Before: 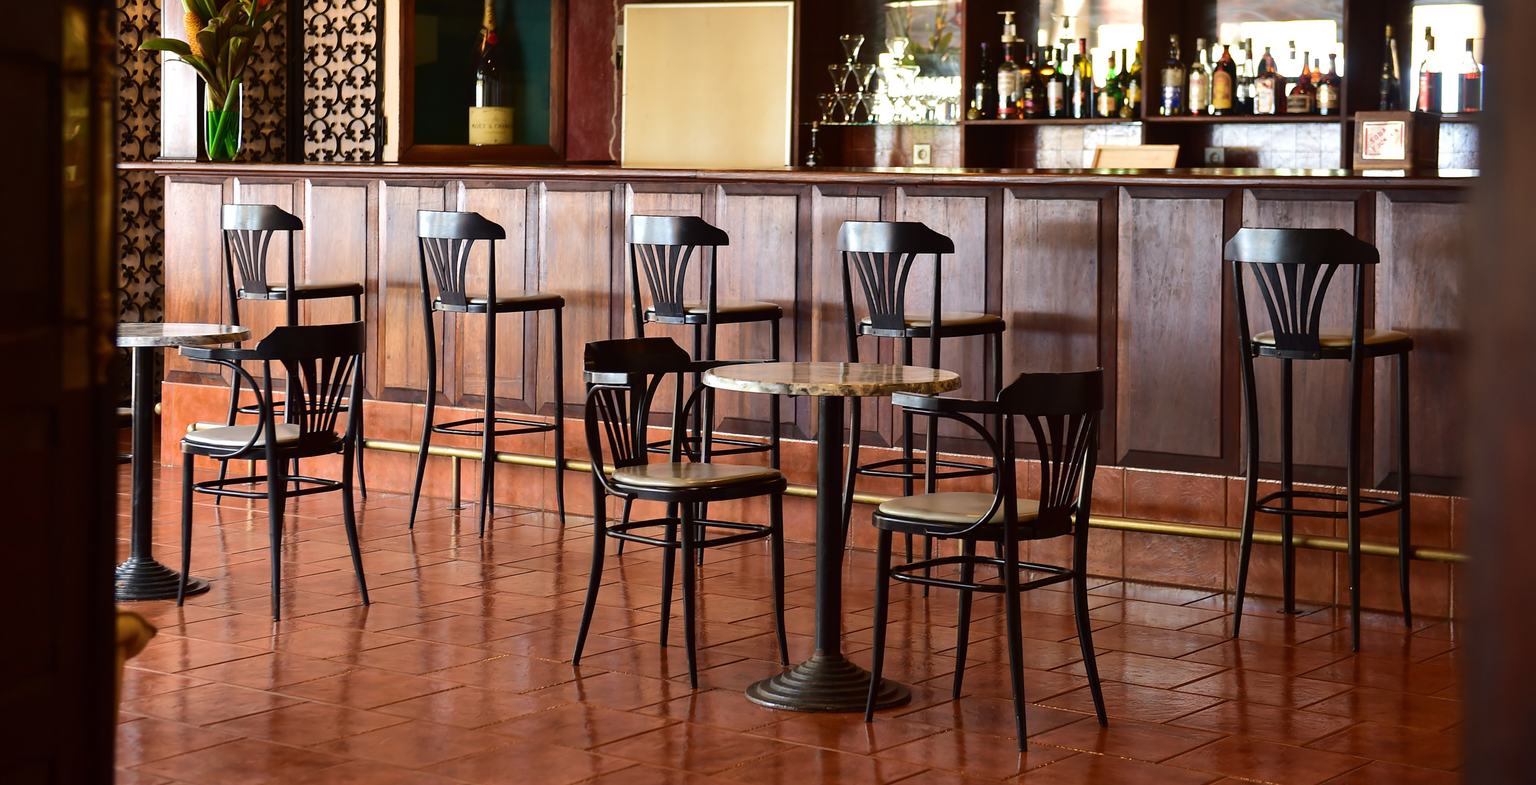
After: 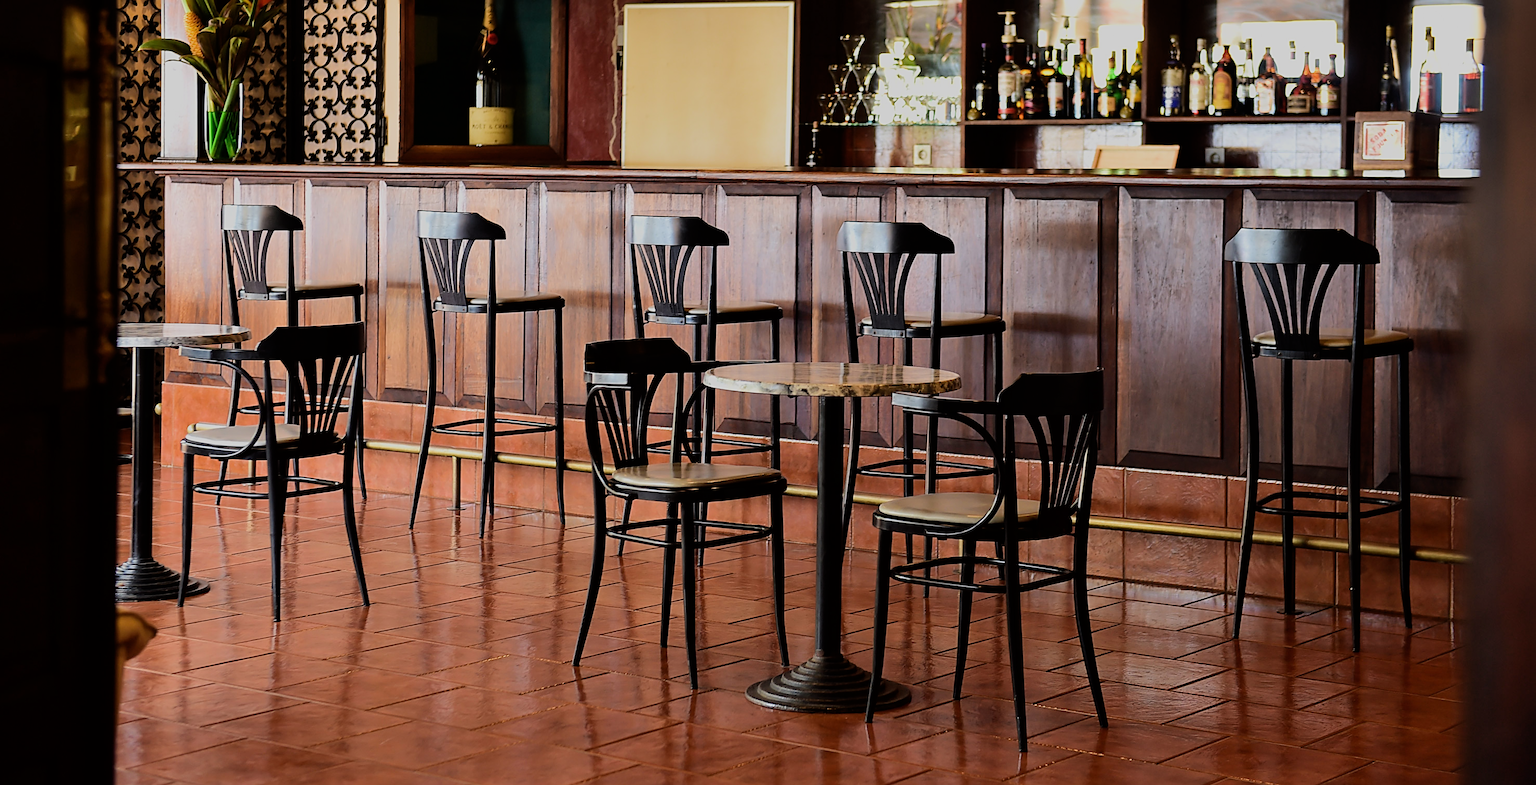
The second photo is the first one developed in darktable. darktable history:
filmic rgb: black relative exposure -7.15 EV, white relative exposure 5.36 EV, hardness 3.02, color science v6 (2022)
sharpen: radius 2.767
